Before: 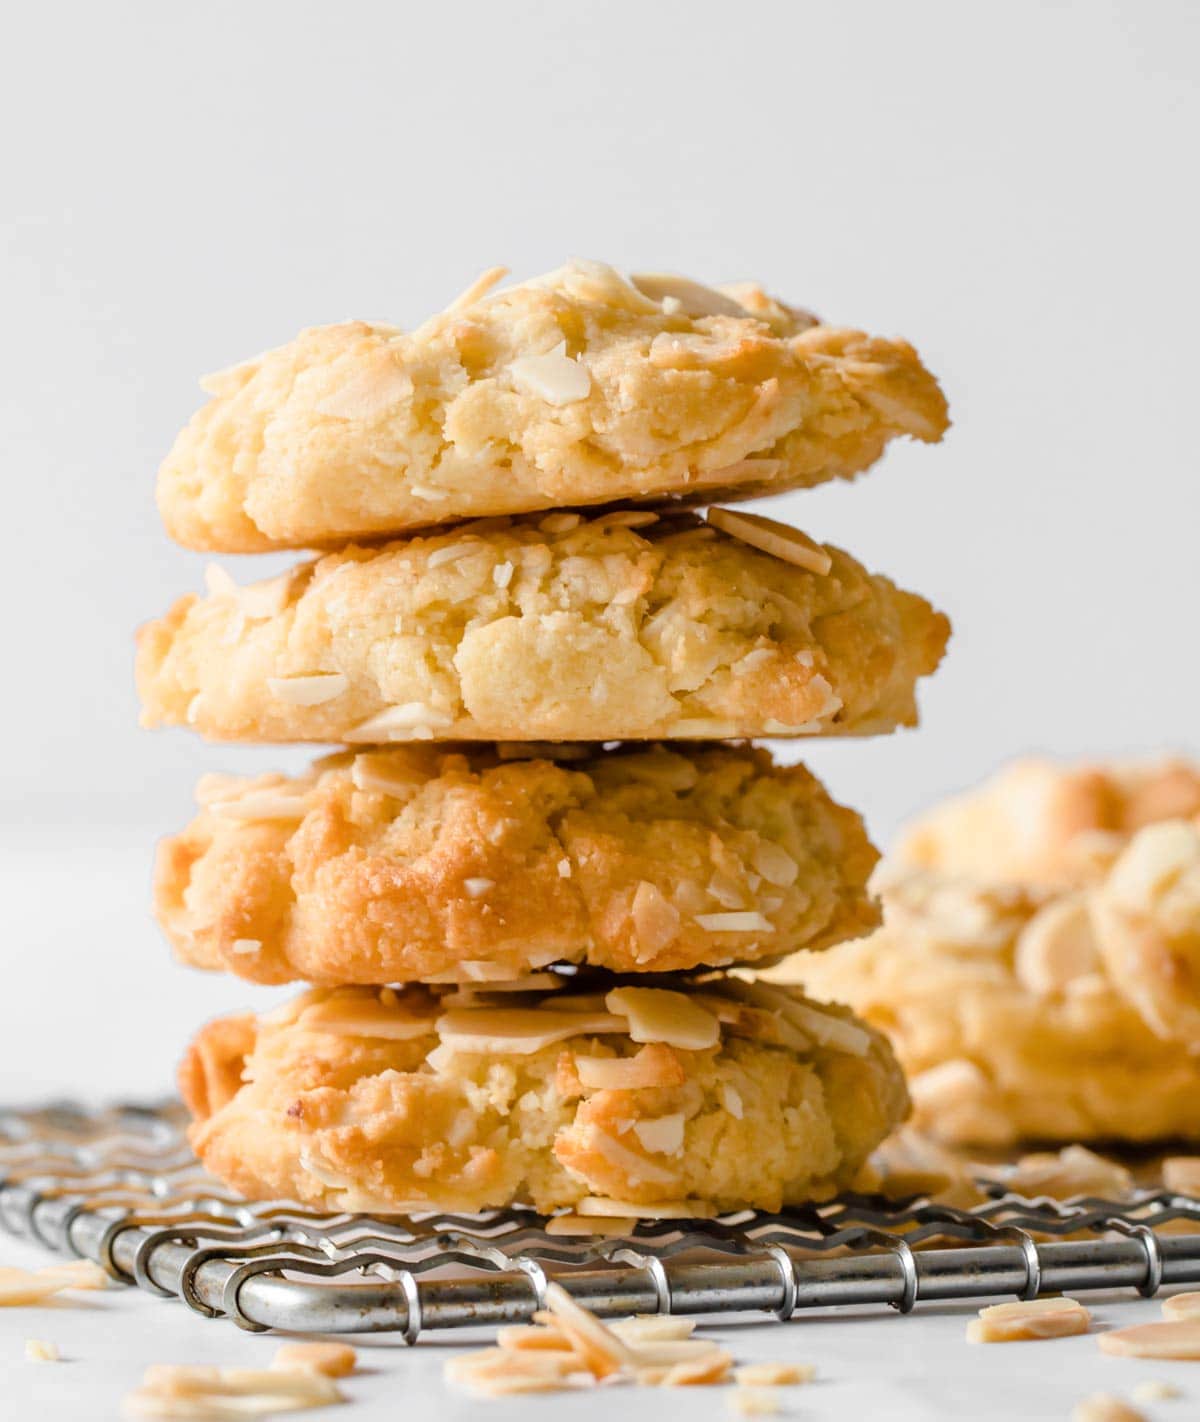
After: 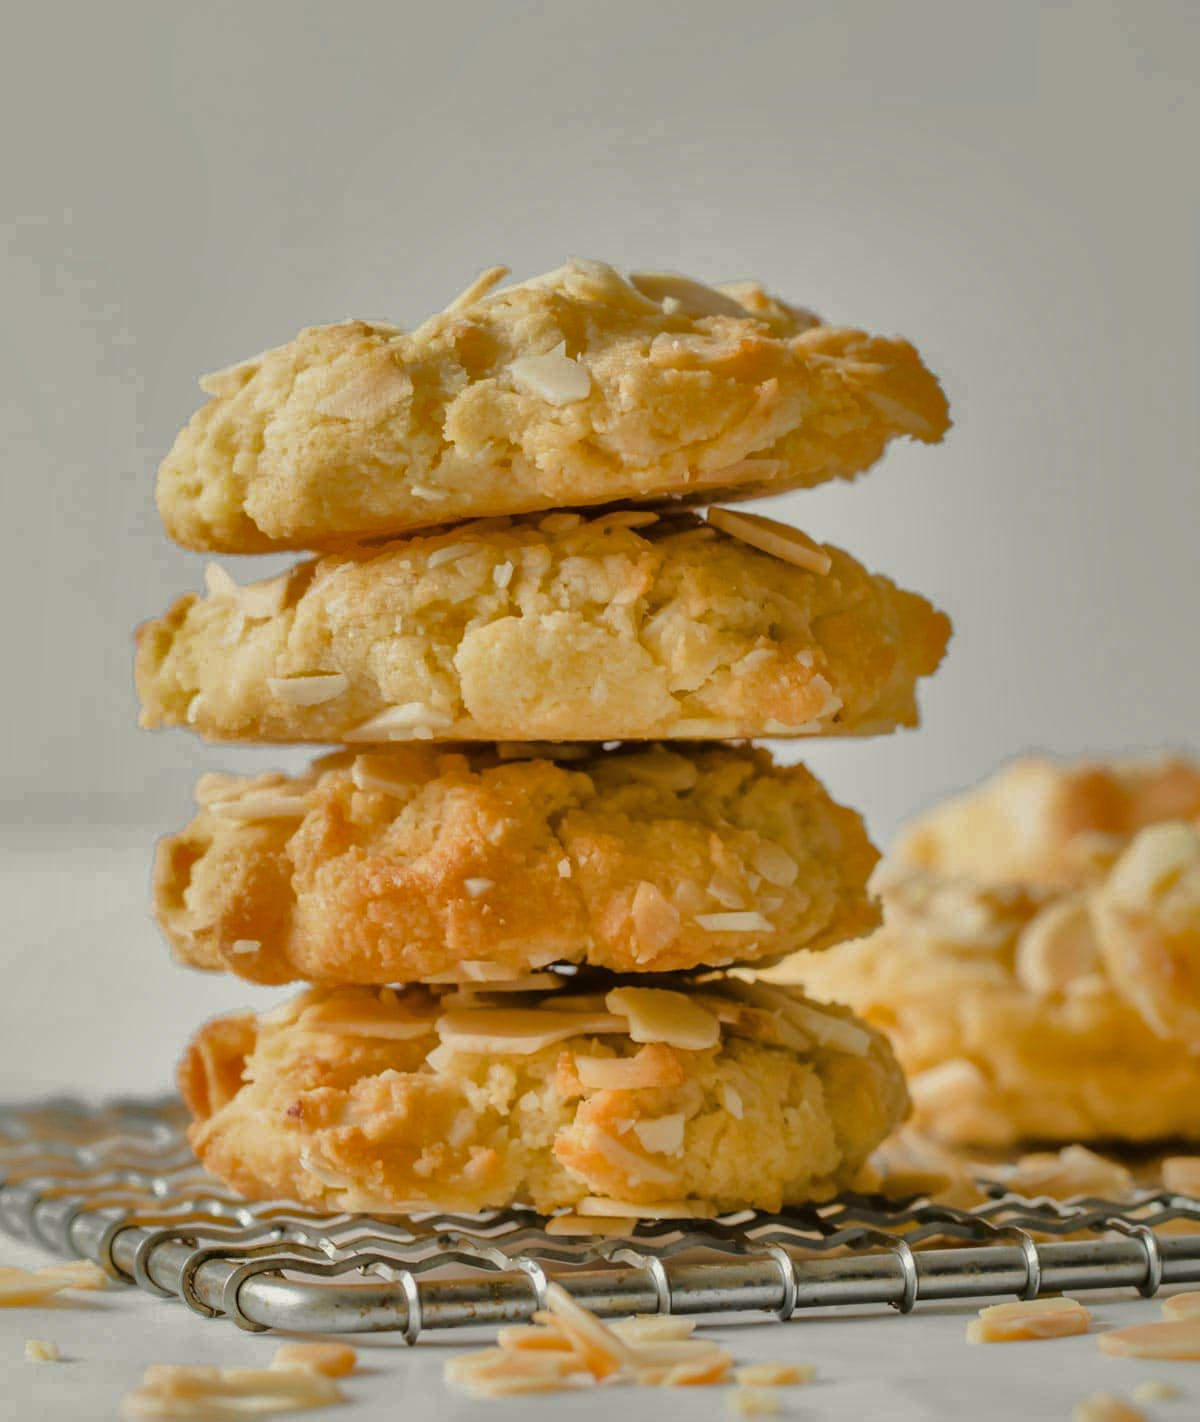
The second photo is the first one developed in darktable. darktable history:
color balance: mode lift, gamma, gain (sRGB), lift [1.04, 1, 1, 0.97], gamma [1.01, 1, 1, 0.97], gain [0.96, 1, 1, 0.97]
tone equalizer: on, module defaults
shadows and highlights: shadows -19.91, highlights -73.15
